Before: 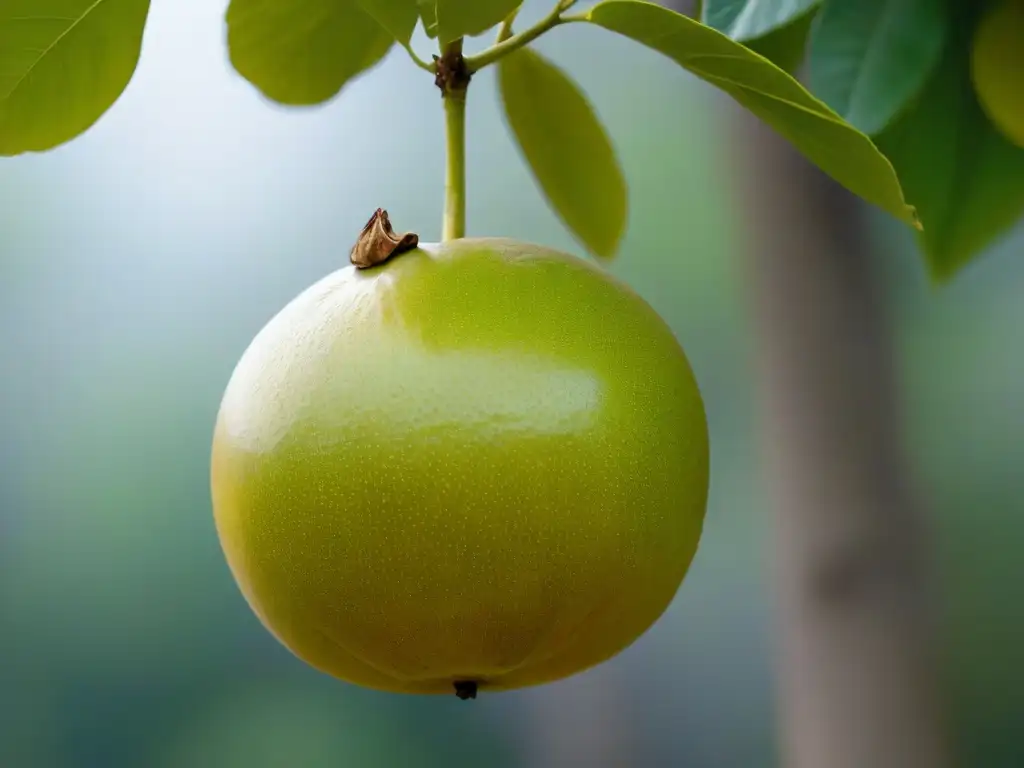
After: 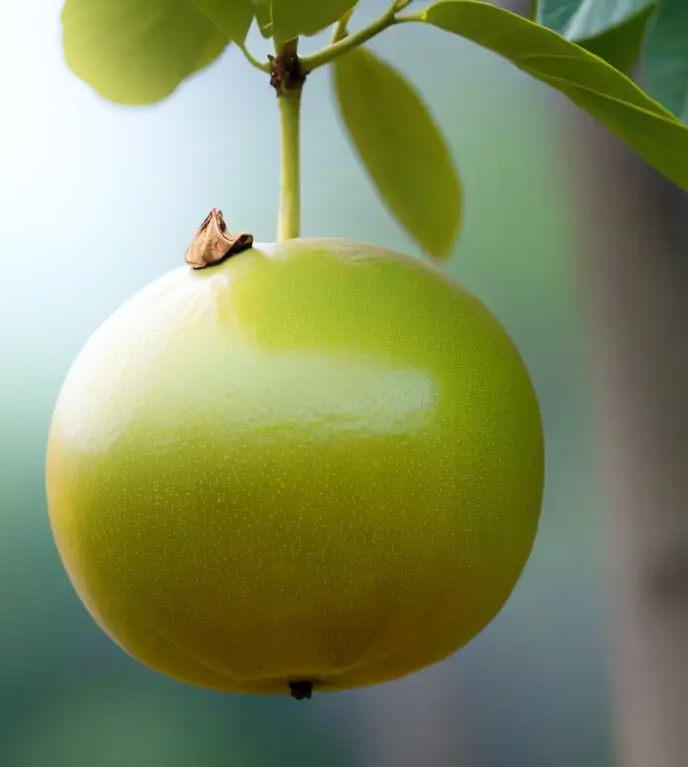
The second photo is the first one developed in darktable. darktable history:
shadows and highlights: shadows -21.56, highlights 99.53, highlights color adjustment 48.98%, soften with gaussian
crop and rotate: left 16.128%, right 16.602%
